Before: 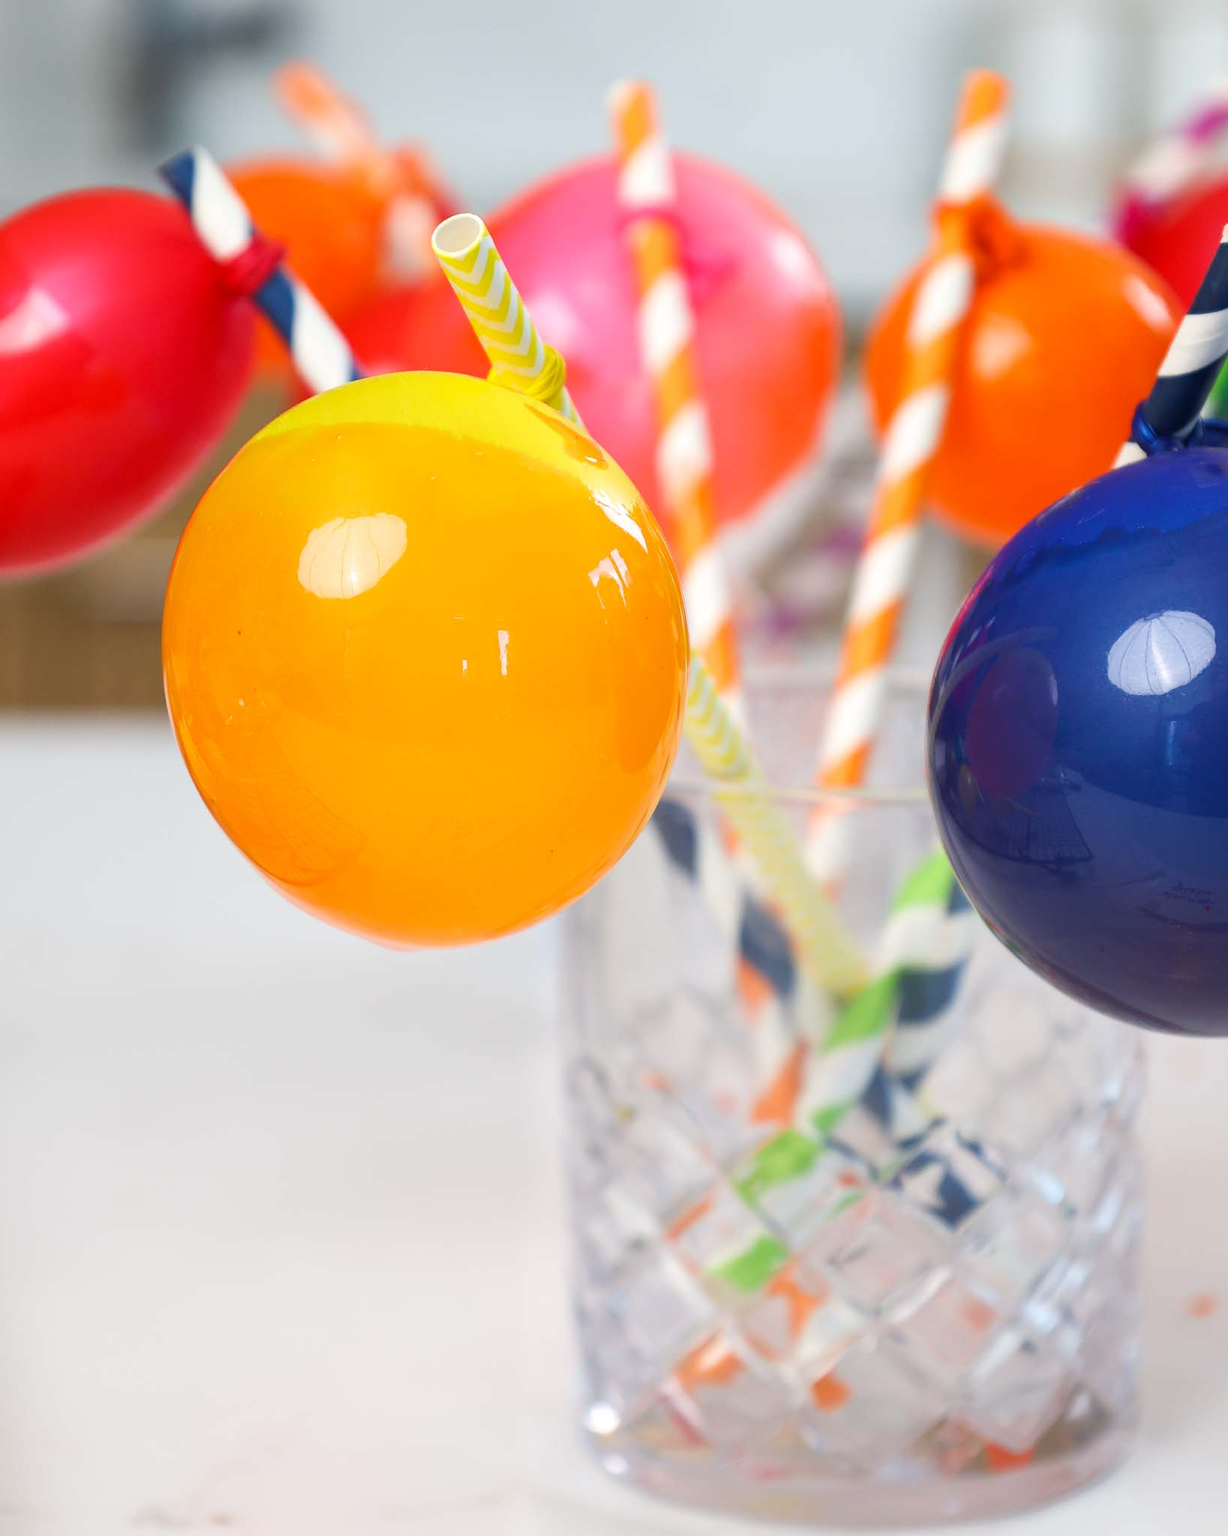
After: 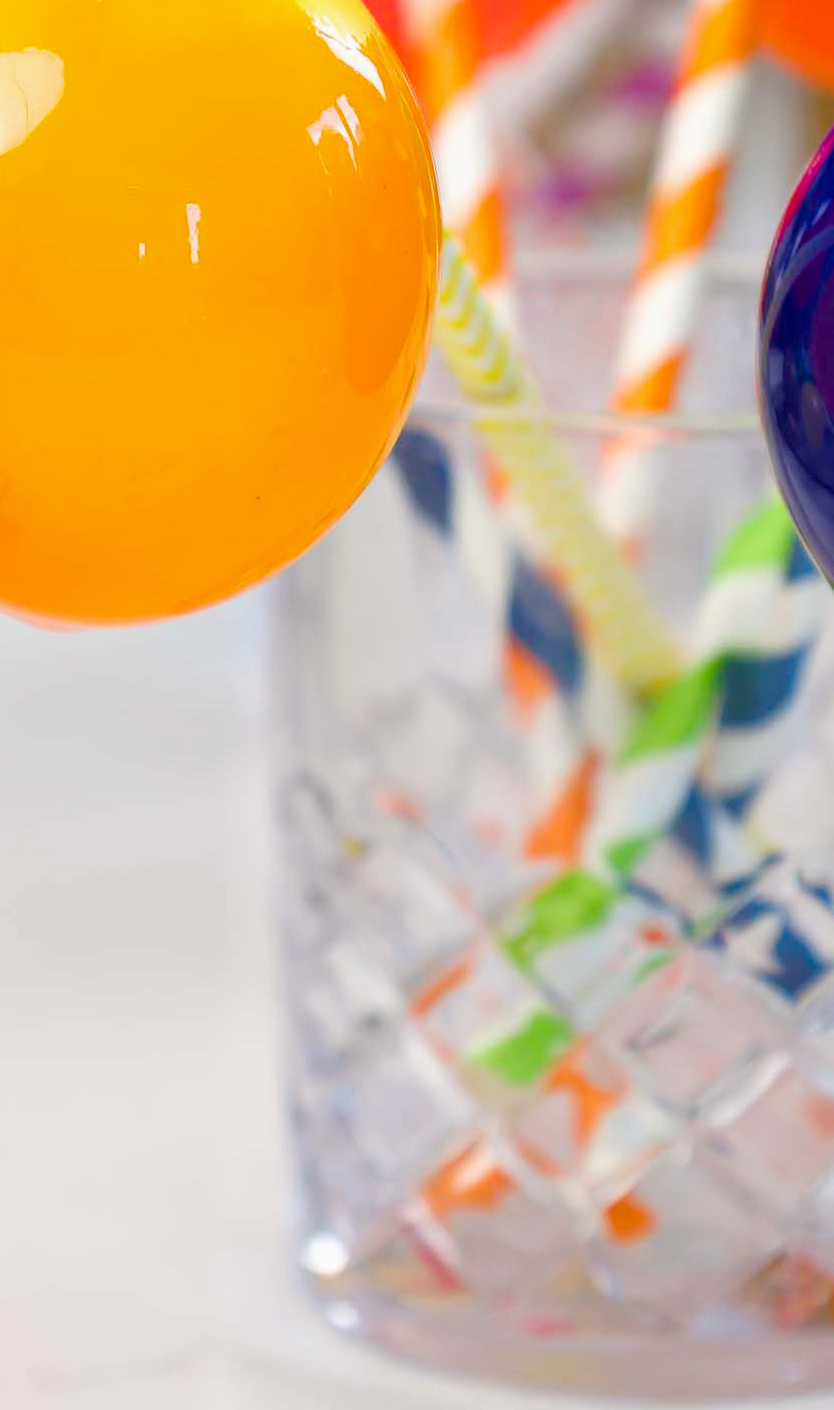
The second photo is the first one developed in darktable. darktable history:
color balance rgb: perceptual saturation grading › global saturation 27.289%, perceptual saturation grading › highlights -28.261%, perceptual saturation grading › mid-tones 15.893%, perceptual saturation grading › shadows 34.126%, perceptual brilliance grading › global brilliance 1.53%, perceptual brilliance grading › highlights -3.663%, global vibrance 20%
haze removal: compatibility mode true, adaptive false
crop and rotate: left 29.226%, top 31.135%, right 19.833%
